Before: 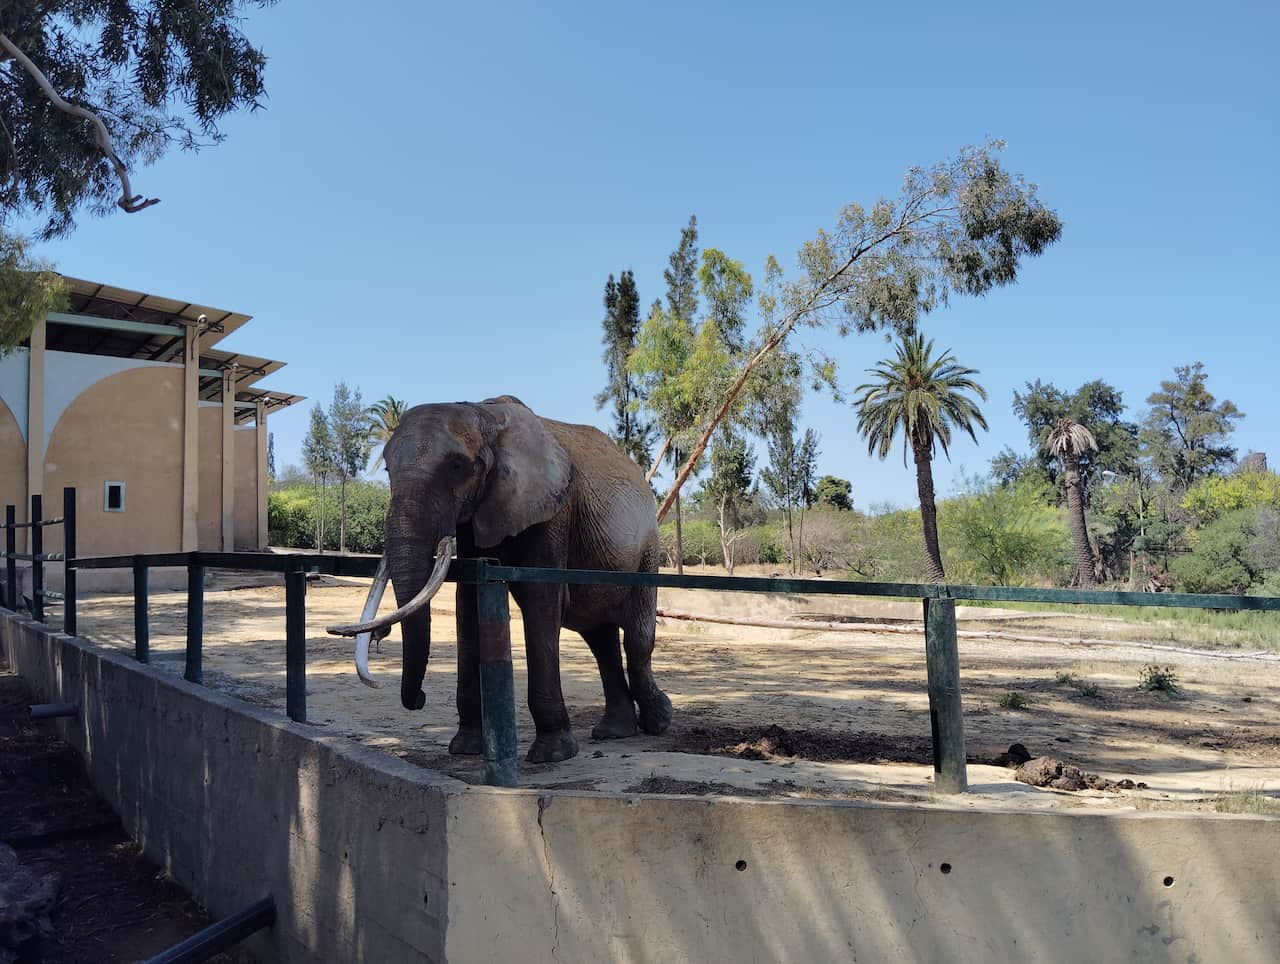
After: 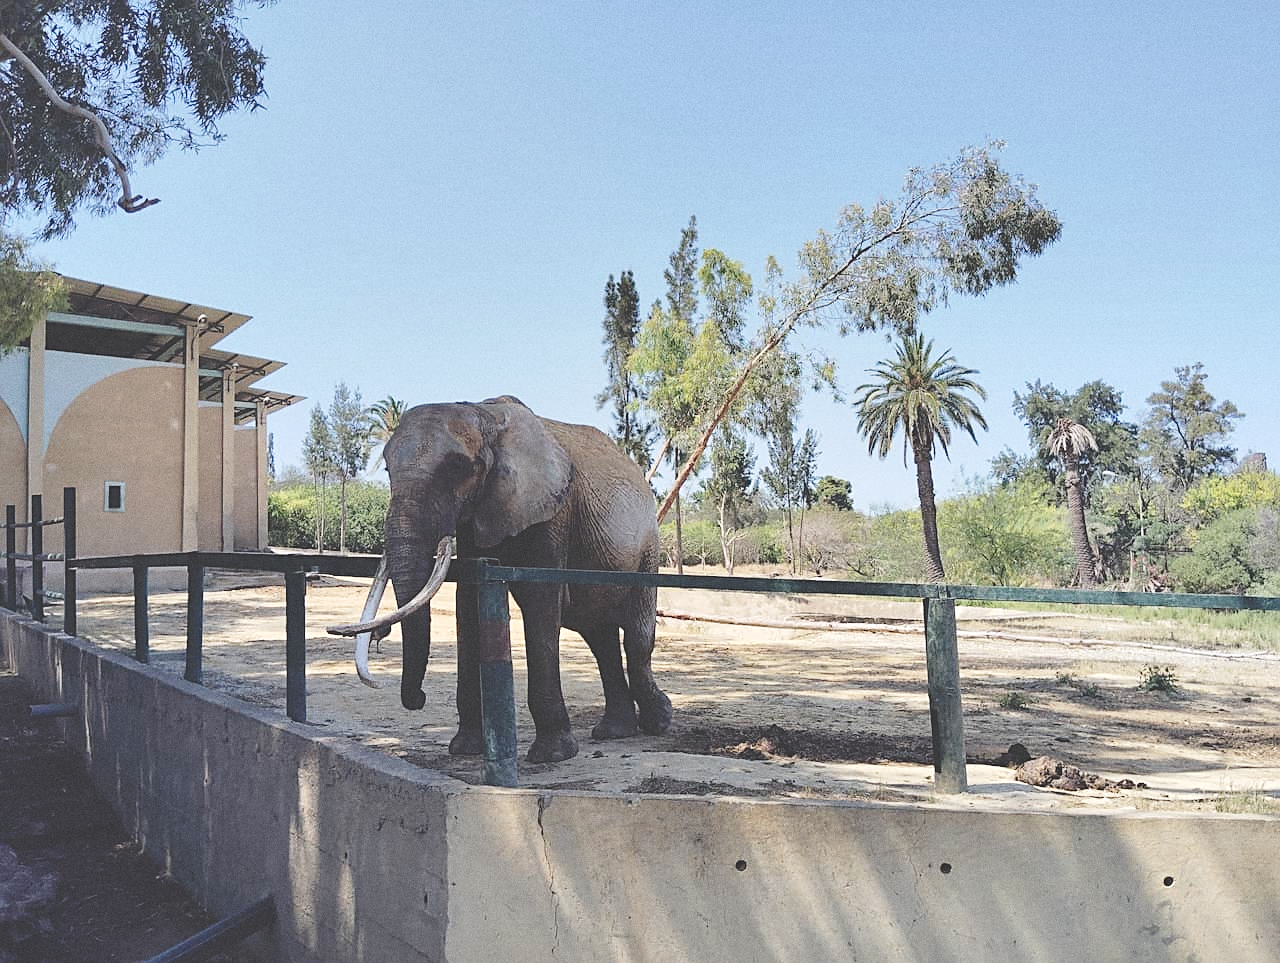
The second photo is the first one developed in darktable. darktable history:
shadows and highlights: shadows 4.1, highlights -17.6, soften with gaussian
grain: on, module defaults
sharpen: on, module defaults
crop: bottom 0.071%
tone curve: curves: ch0 [(0, 0) (0.003, 0.012) (0.011, 0.015) (0.025, 0.023) (0.044, 0.036) (0.069, 0.047) (0.1, 0.062) (0.136, 0.1) (0.177, 0.15) (0.224, 0.219) (0.277, 0.3) (0.335, 0.401) (0.399, 0.49) (0.468, 0.569) (0.543, 0.641) (0.623, 0.73) (0.709, 0.806) (0.801, 0.88) (0.898, 0.939) (1, 1)], preserve colors none
exposure: black level correction -0.041, exposure 0.064 EV, compensate highlight preservation false
